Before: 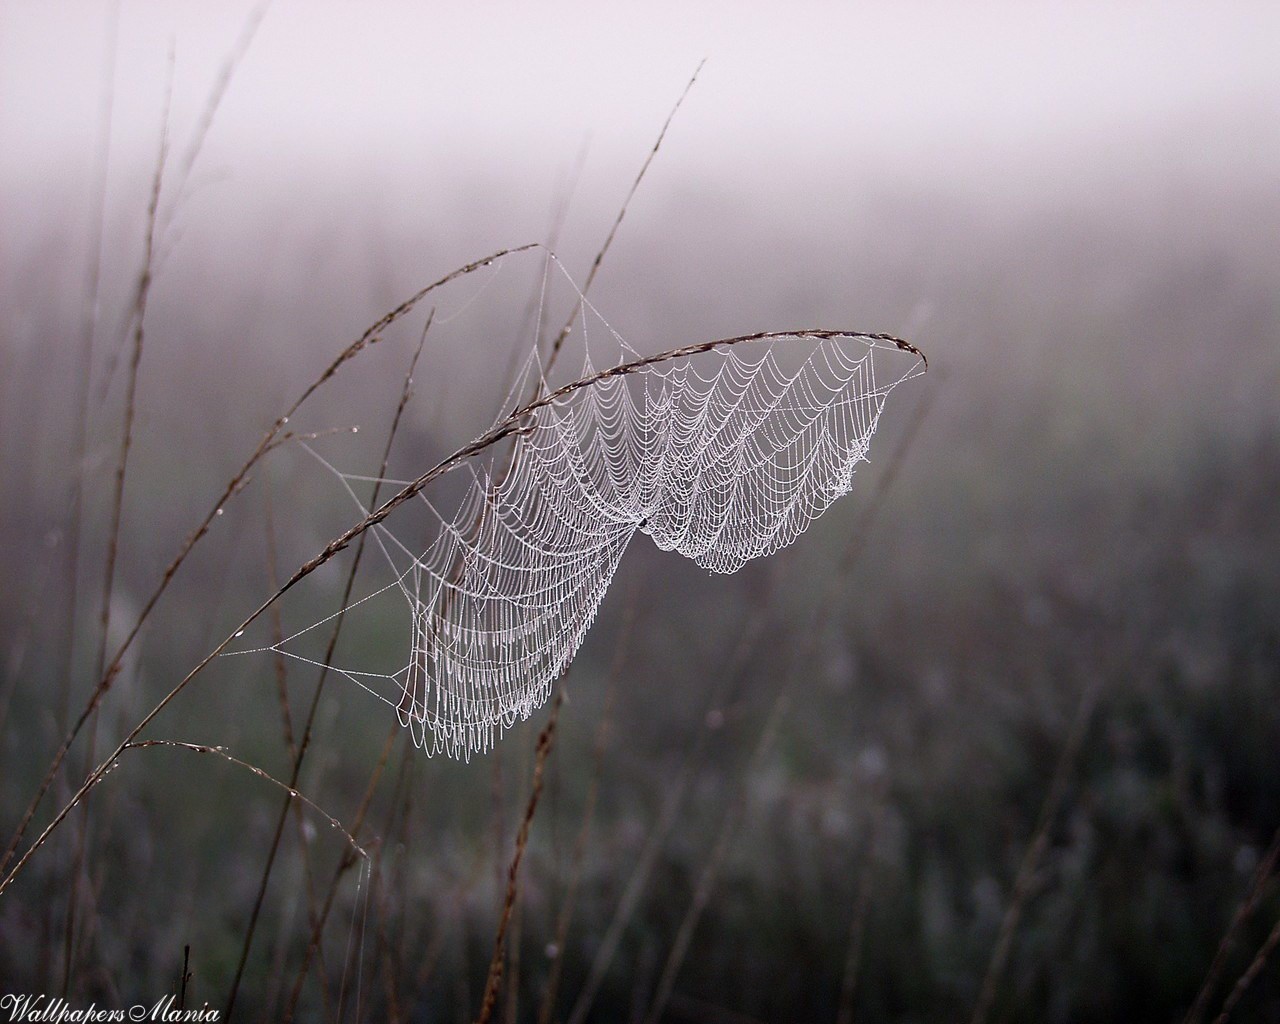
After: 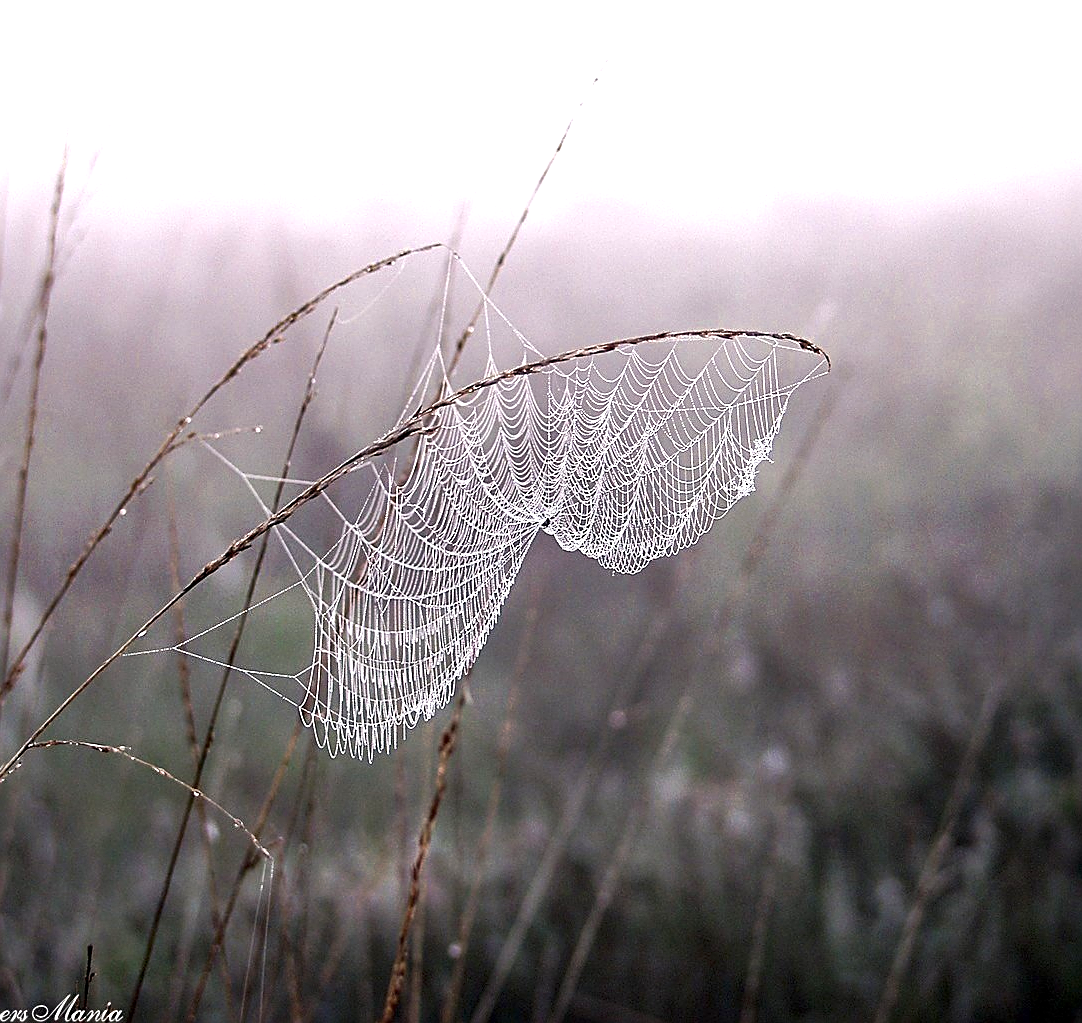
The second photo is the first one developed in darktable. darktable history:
sharpen: on, module defaults
crop: left 7.619%, right 7.83%
exposure: exposure 1.001 EV, compensate exposure bias true, compensate highlight preservation false
color zones: curves: ch0 [(0, 0.465) (0.092, 0.596) (0.289, 0.464) (0.429, 0.453) (0.571, 0.464) (0.714, 0.455) (0.857, 0.462) (1, 0.465)]
local contrast: mode bilateral grid, contrast 19, coarseness 49, detail 140%, midtone range 0.2
tone curve: curves: ch0 [(0, 0) (0.003, 0.003) (0.011, 0.011) (0.025, 0.024) (0.044, 0.043) (0.069, 0.067) (0.1, 0.096) (0.136, 0.131) (0.177, 0.171) (0.224, 0.217) (0.277, 0.268) (0.335, 0.324) (0.399, 0.386) (0.468, 0.453) (0.543, 0.547) (0.623, 0.626) (0.709, 0.712) (0.801, 0.802) (0.898, 0.898) (1, 1)], preserve colors none
